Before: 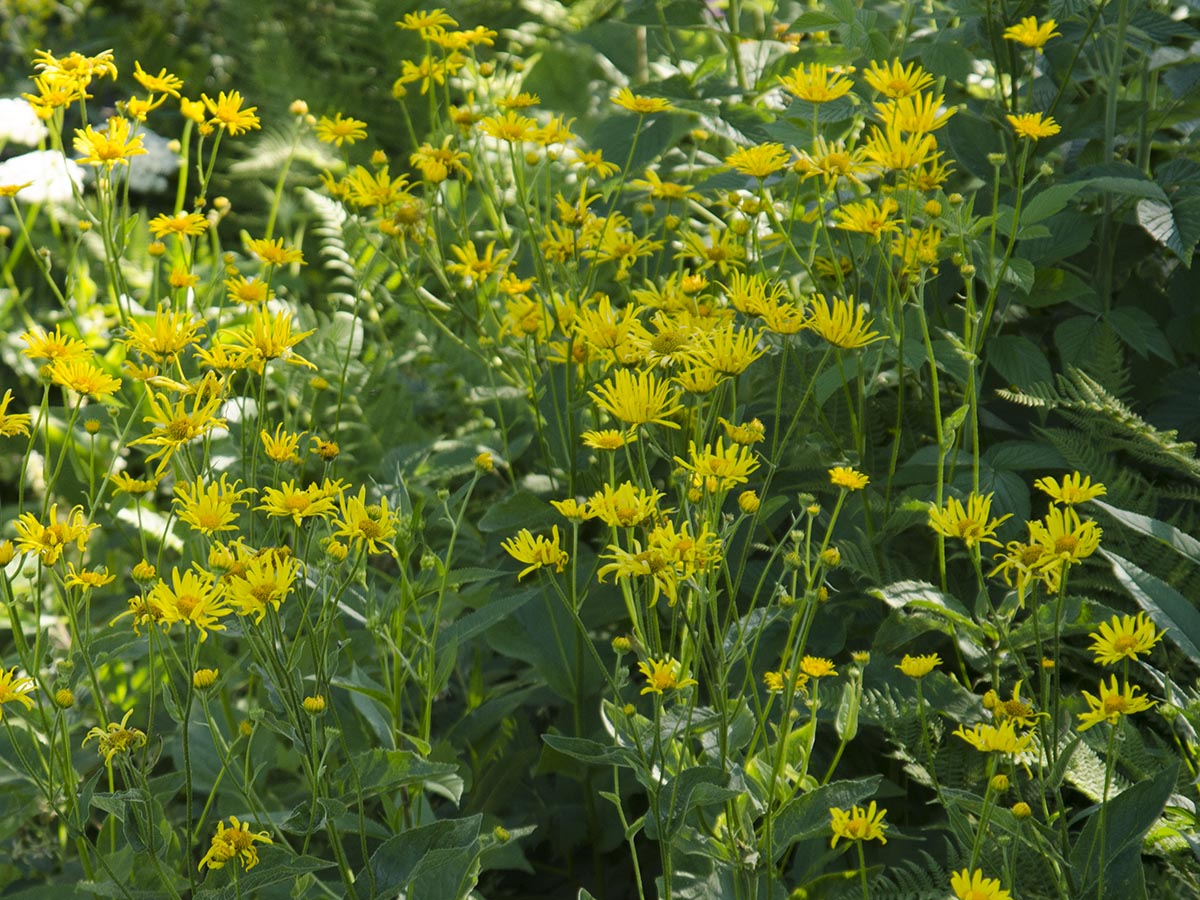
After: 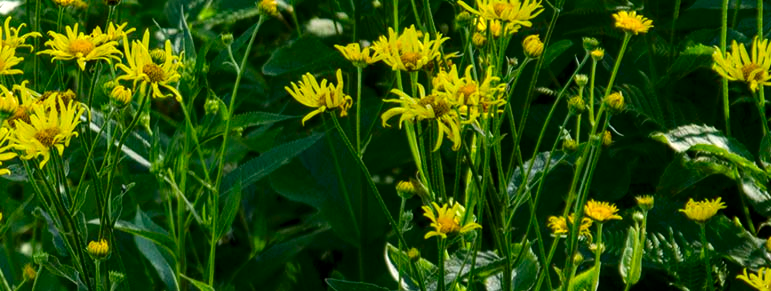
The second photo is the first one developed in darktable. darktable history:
crop: left 18.033%, top 50.766%, right 17.671%, bottom 16.806%
exposure: black level correction 0.001, exposure 0.296 EV, compensate highlight preservation false
local contrast: on, module defaults
contrast brightness saturation: contrast 0.128, brightness -0.227, saturation 0.138
